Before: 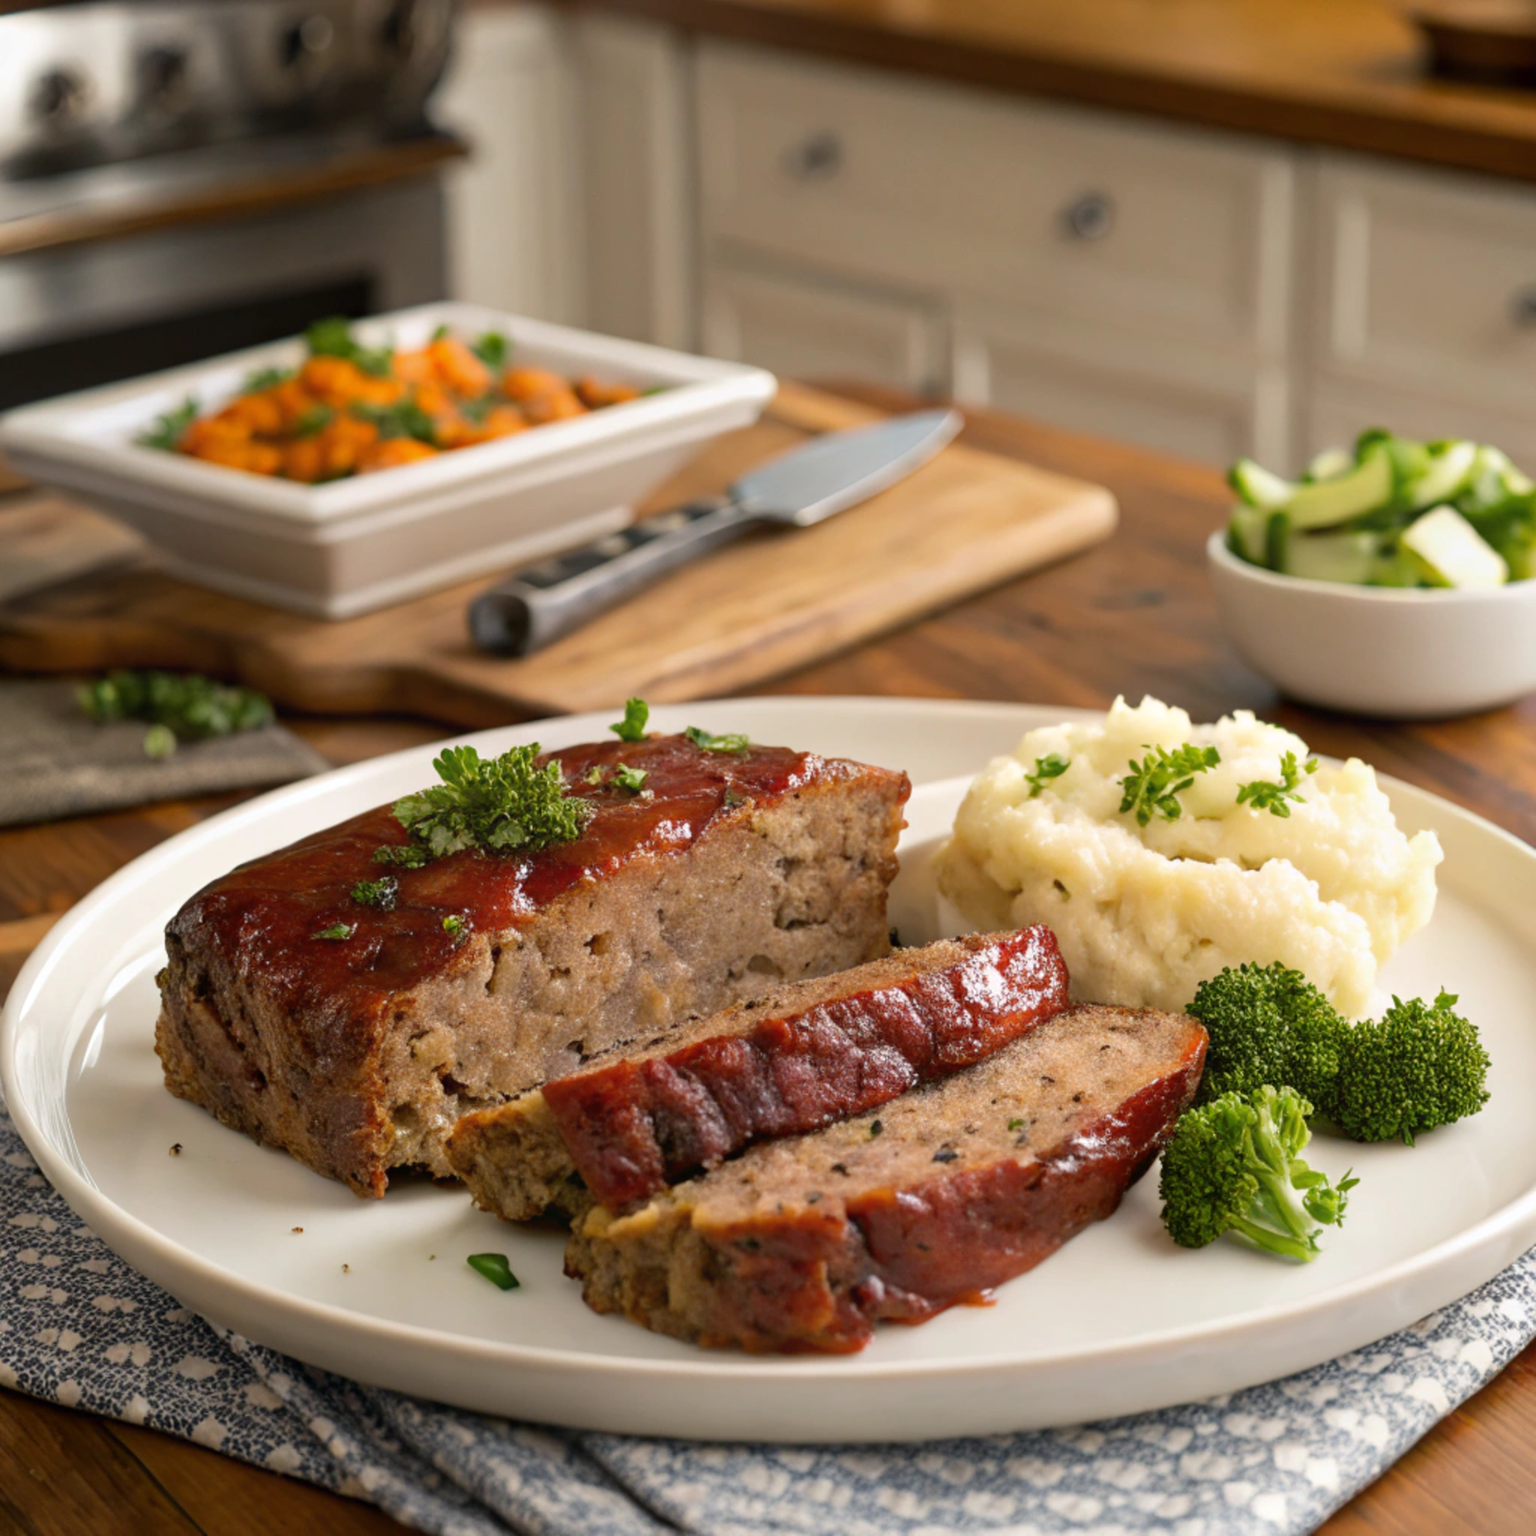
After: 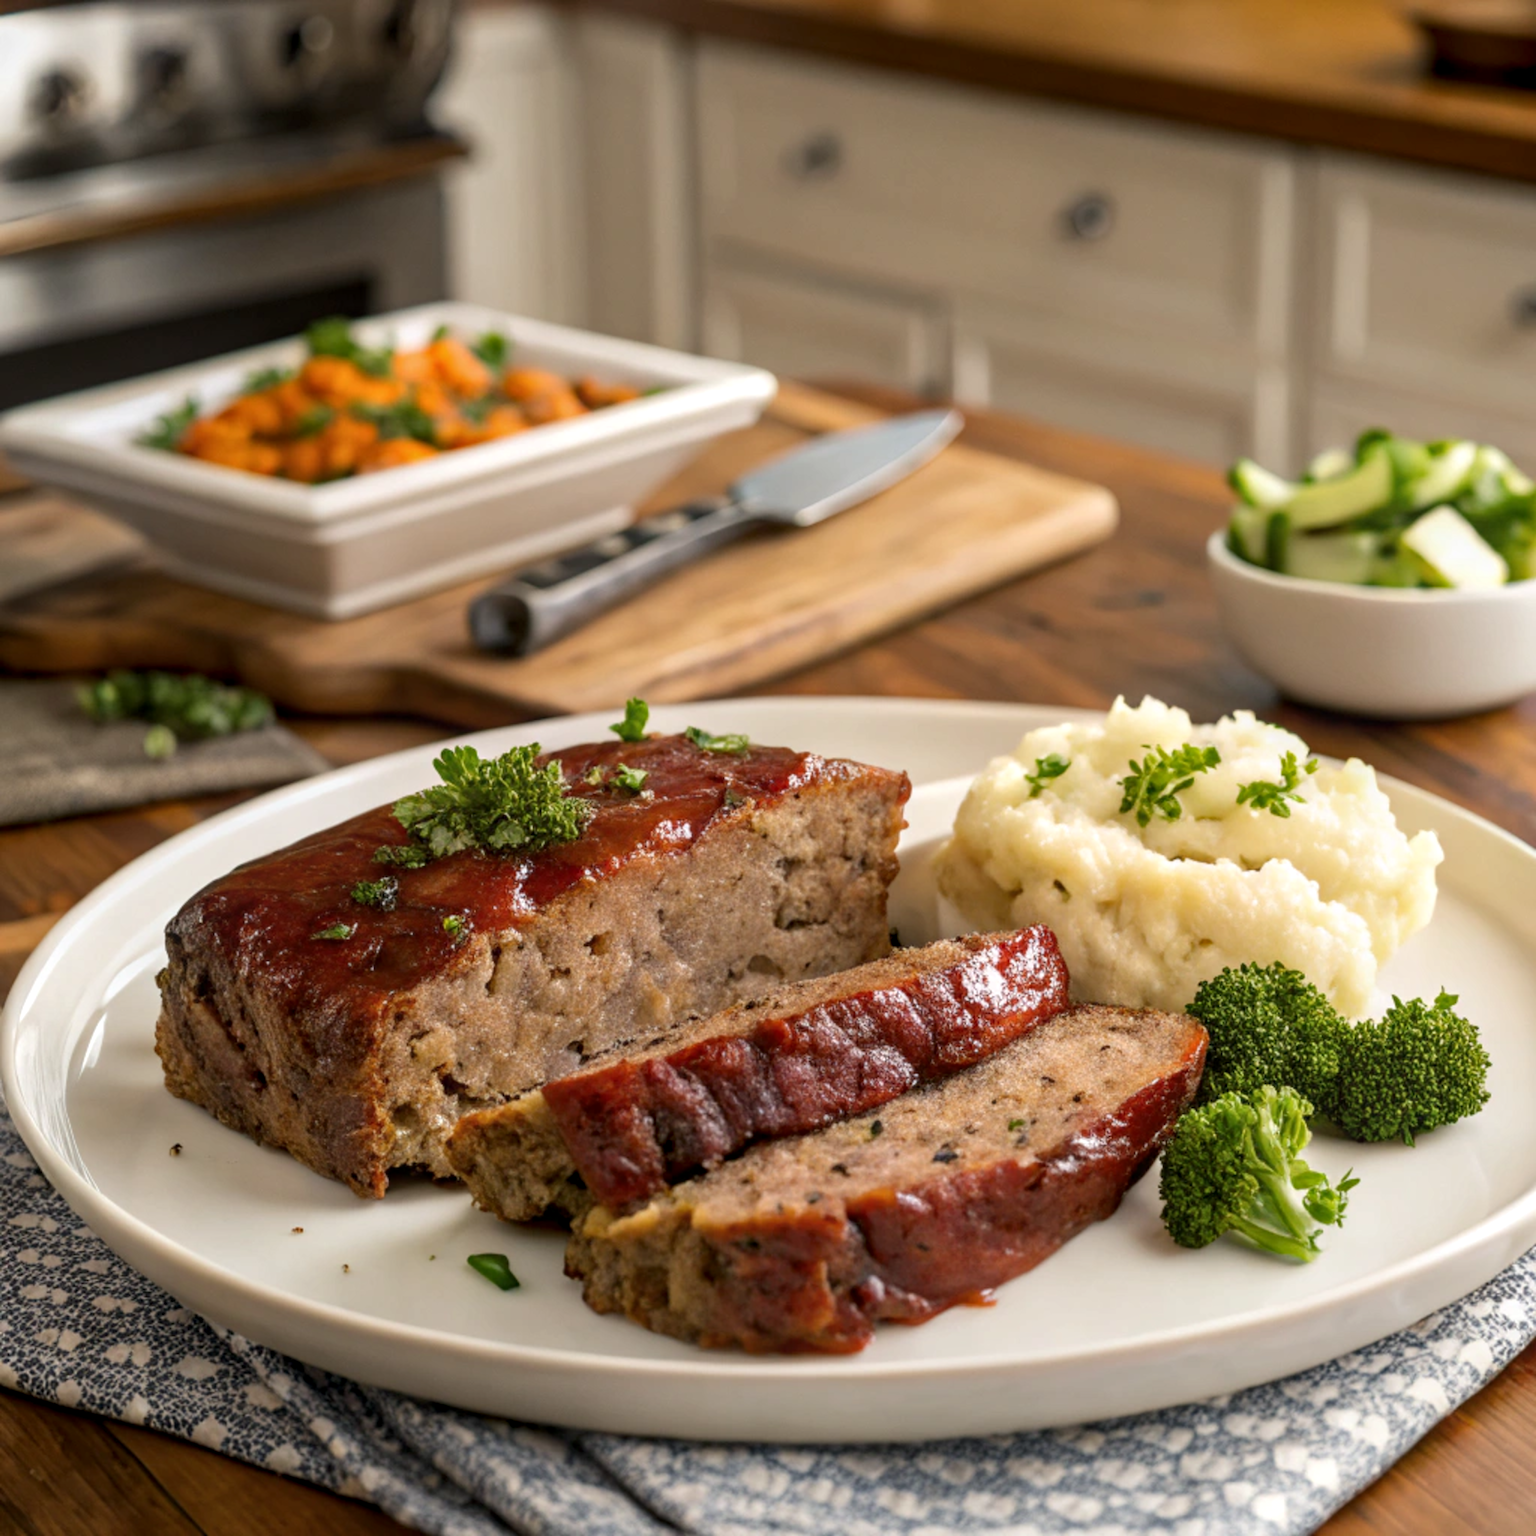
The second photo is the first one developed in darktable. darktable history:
exposure: exposure -0.021 EV, compensate highlight preservation false
local contrast: on, module defaults
